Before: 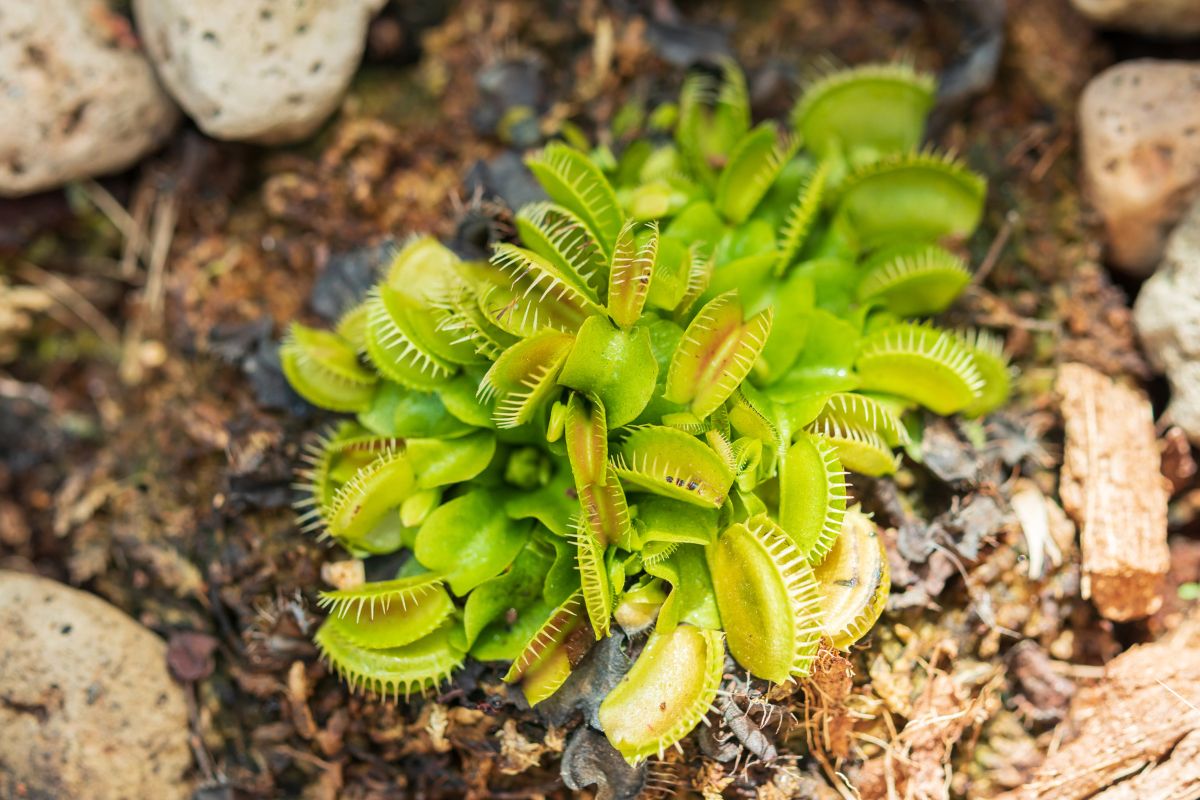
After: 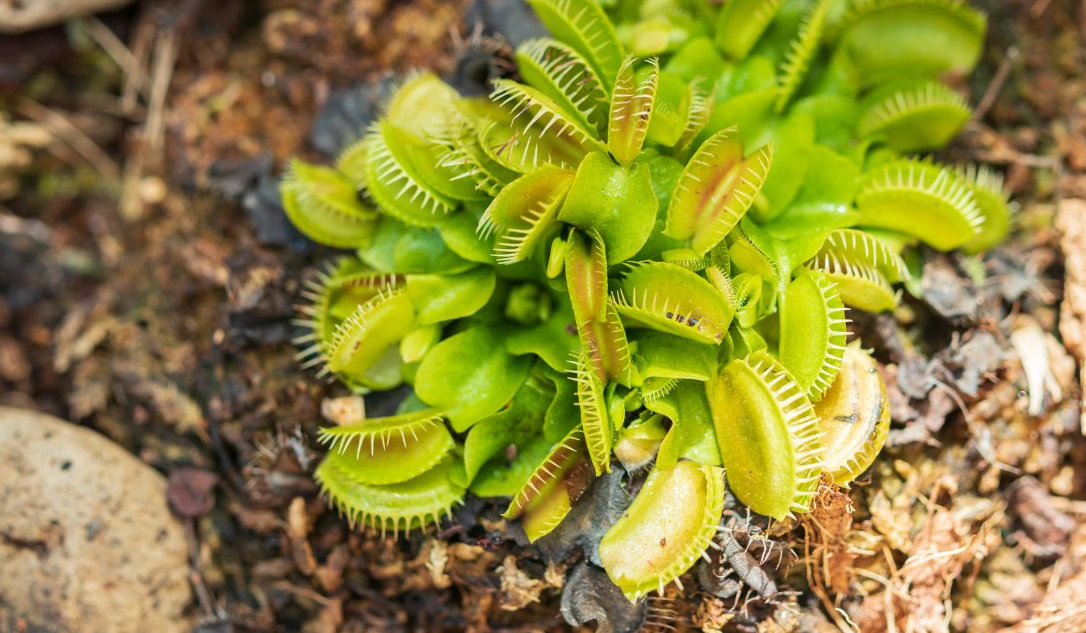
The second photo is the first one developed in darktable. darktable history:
crop: top 20.582%, right 9.448%, bottom 0.215%
